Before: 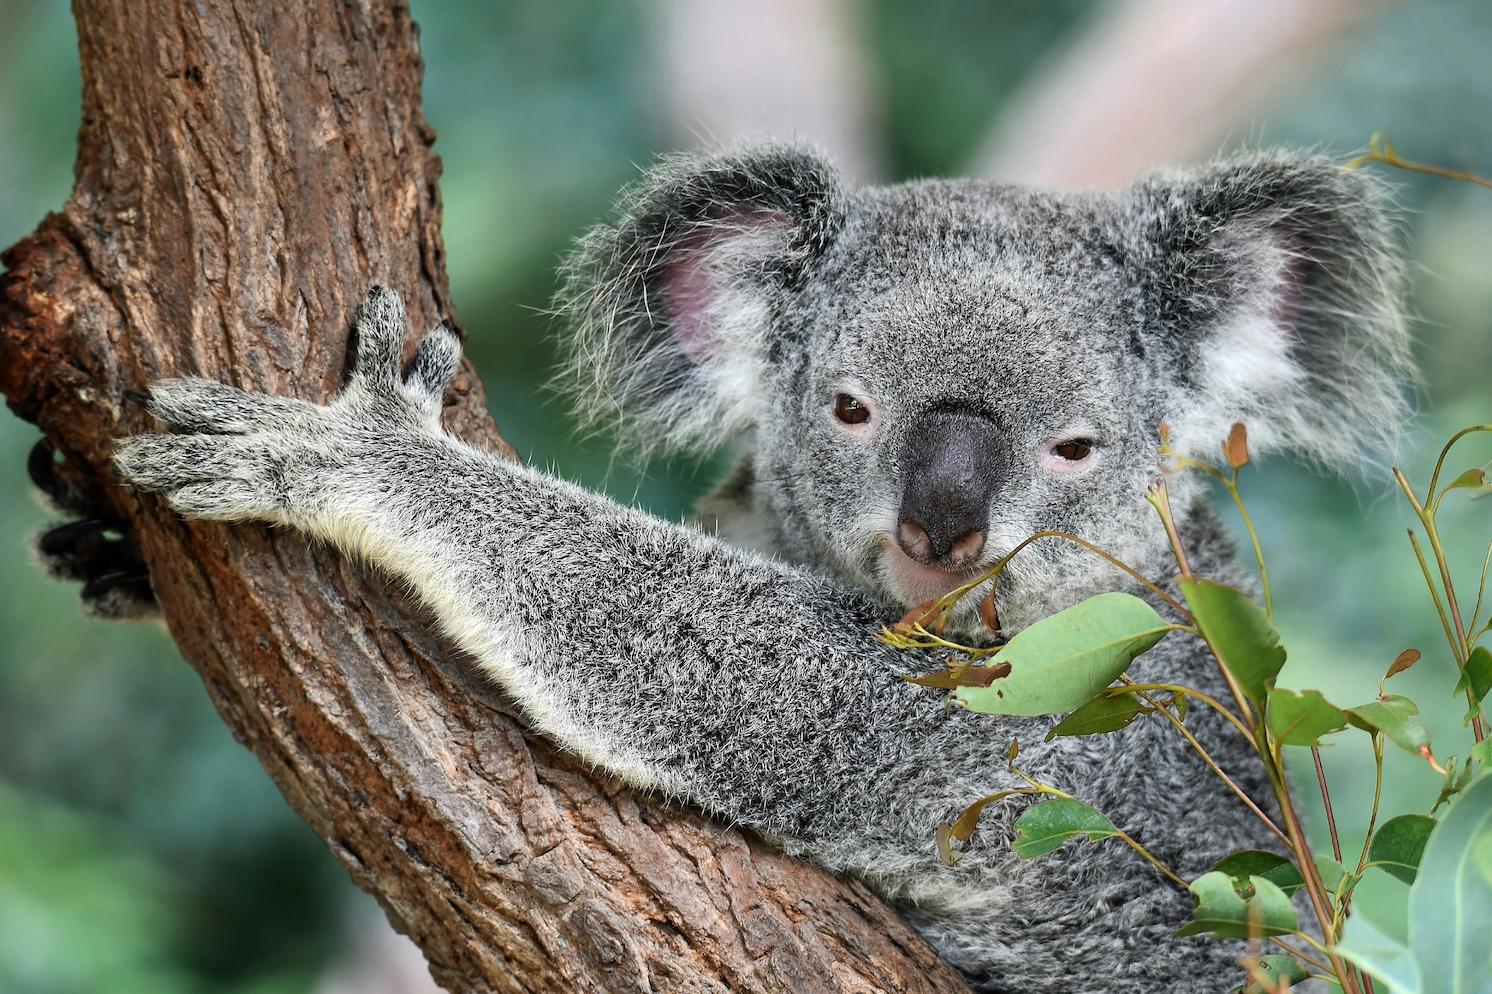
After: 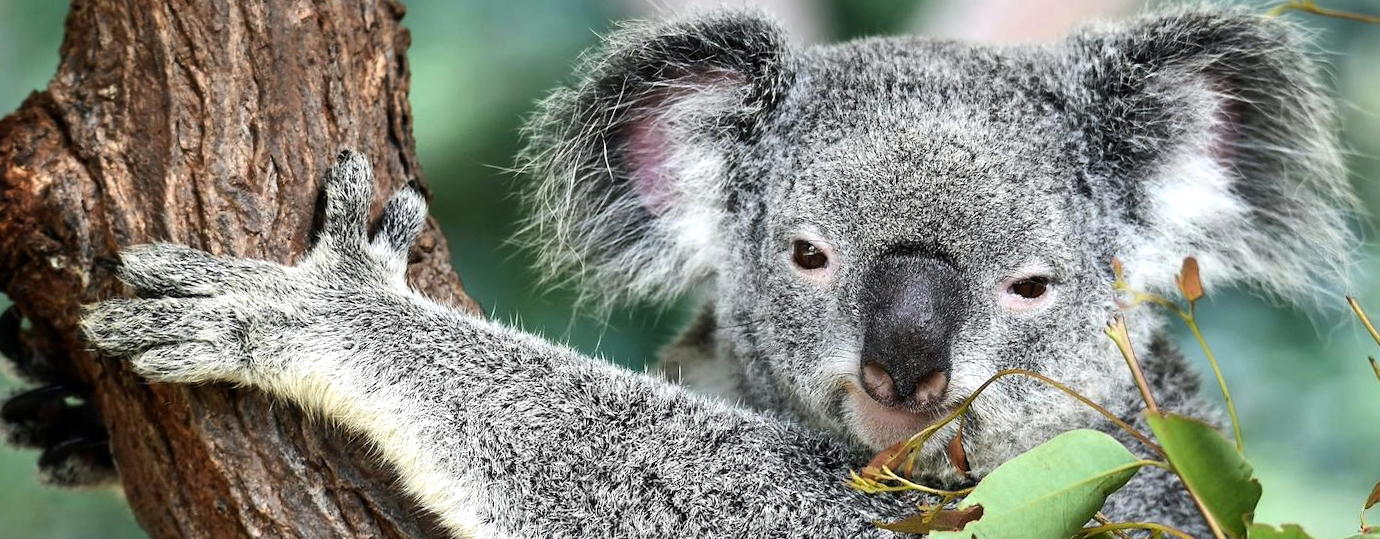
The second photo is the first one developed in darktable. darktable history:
rotate and perspective: rotation -1.68°, lens shift (vertical) -0.146, crop left 0.049, crop right 0.912, crop top 0.032, crop bottom 0.96
tone equalizer: -8 EV -0.417 EV, -7 EV -0.389 EV, -6 EV -0.333 EV, -5 EV -0.222 EV, -3 EV 0.222 EV, -2 EV 0.333 EV, -1 EV 0.389 EV, +0 EV 0.417 EV, edges refinement/feathering 500, mask exposure compensation -1.57 EV, preserve details no
crop and rotate: top 10.605%, bottom 33.274%
